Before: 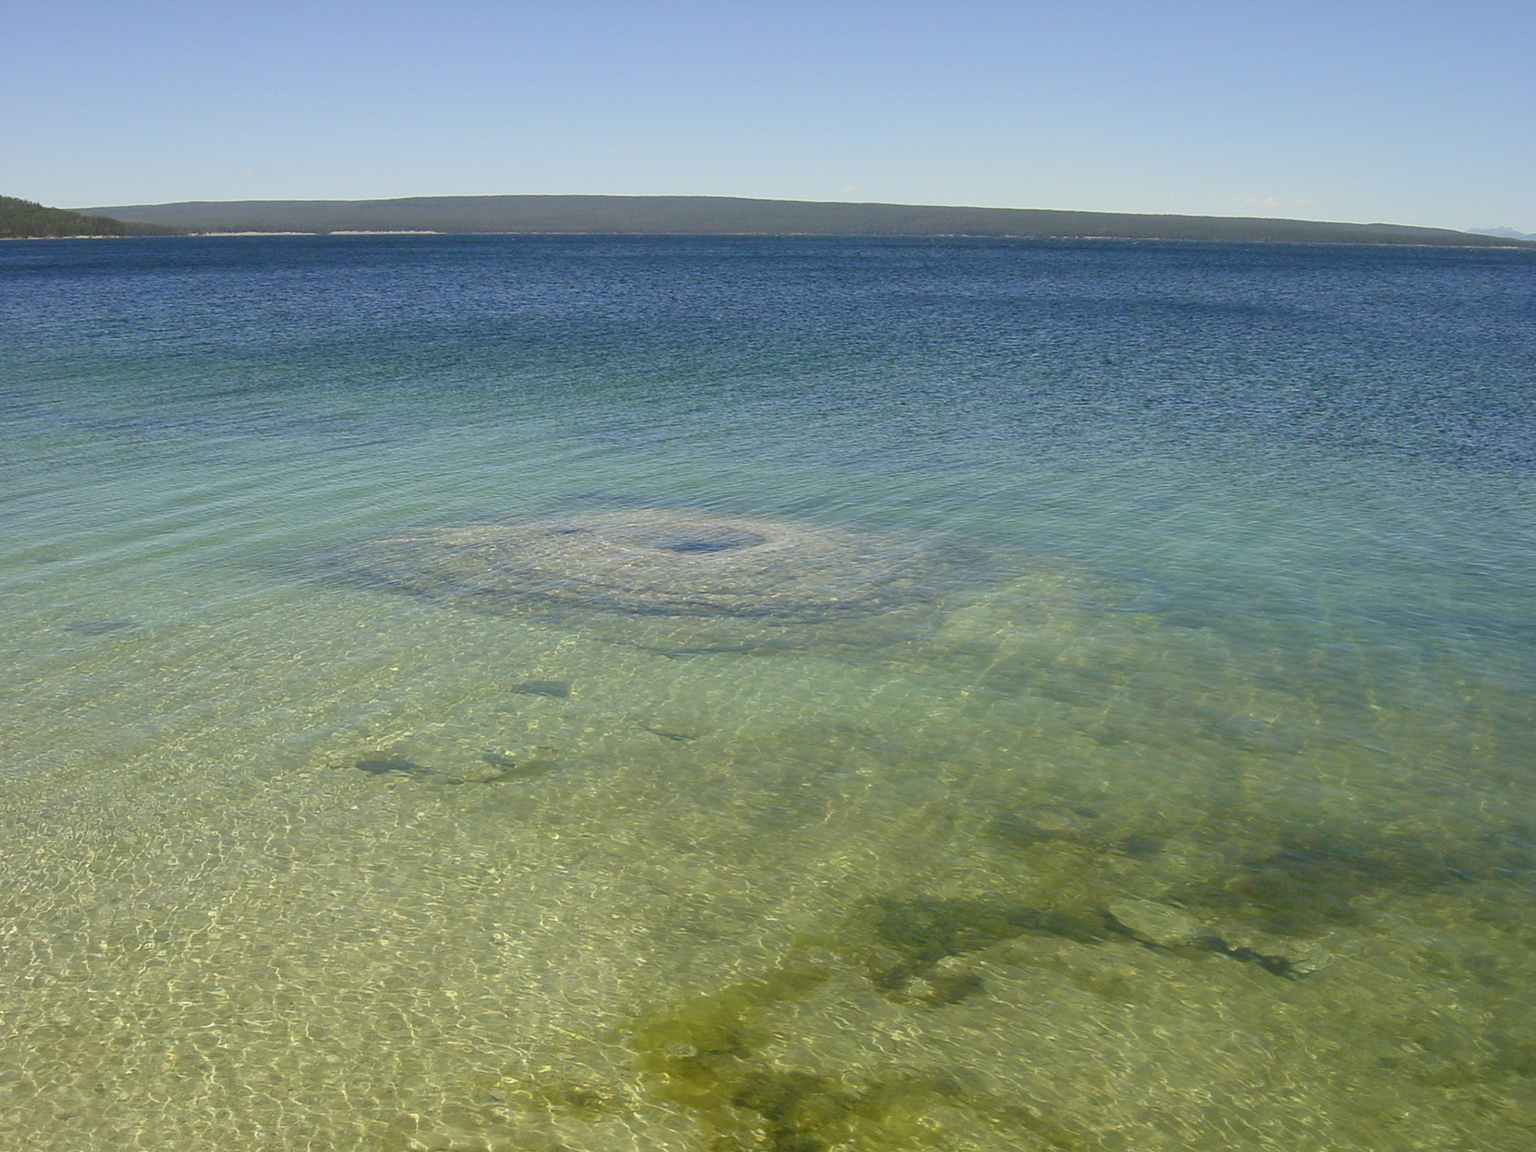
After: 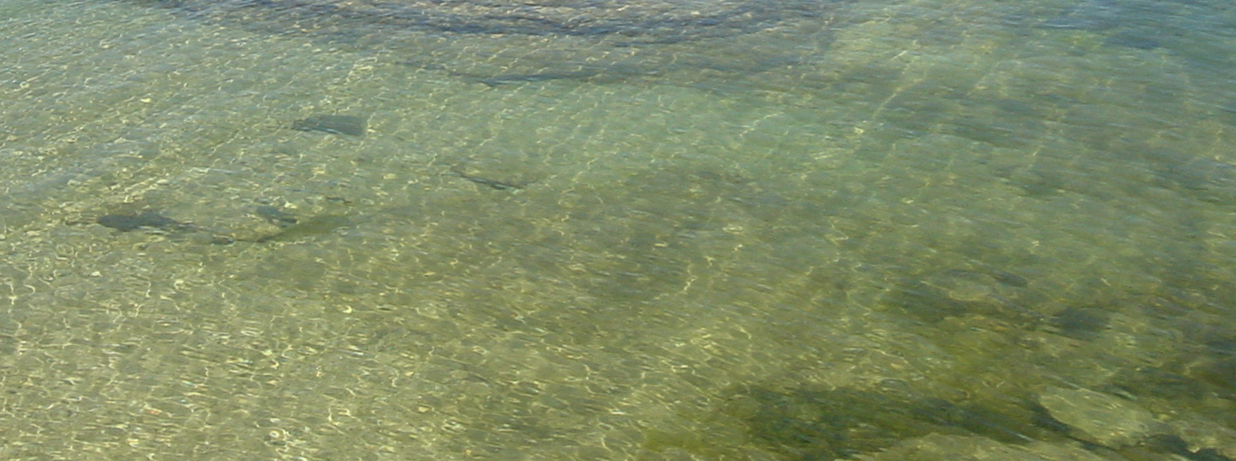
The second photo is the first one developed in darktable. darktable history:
crop: left 18.091%, top 51.13%, right 17.525%, bottom 16.85%
local contrast: highlights 100%, shadows 100%, detail 120%, midtone range 0.2
